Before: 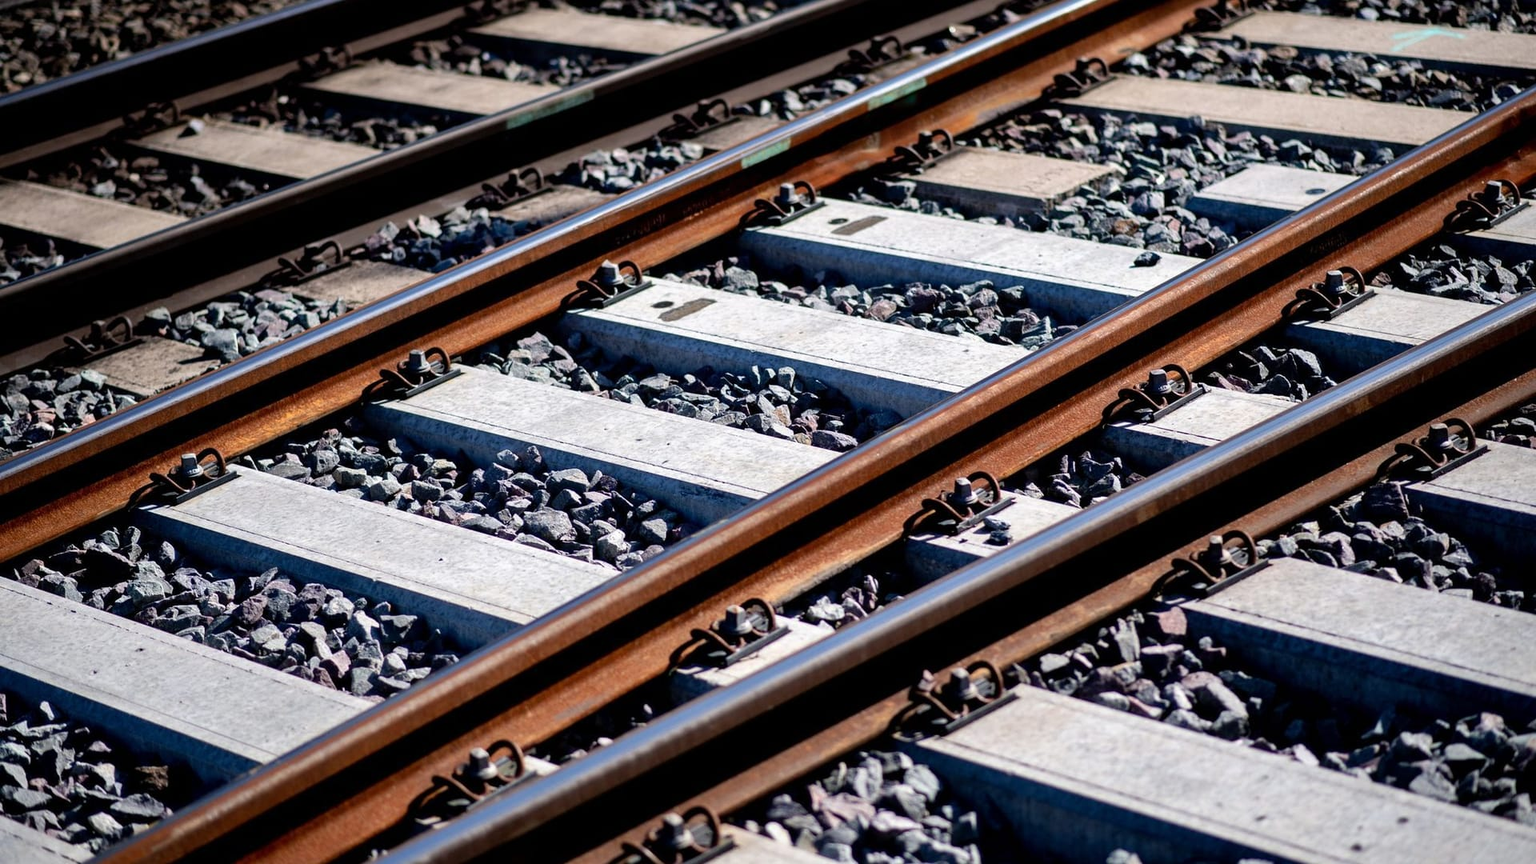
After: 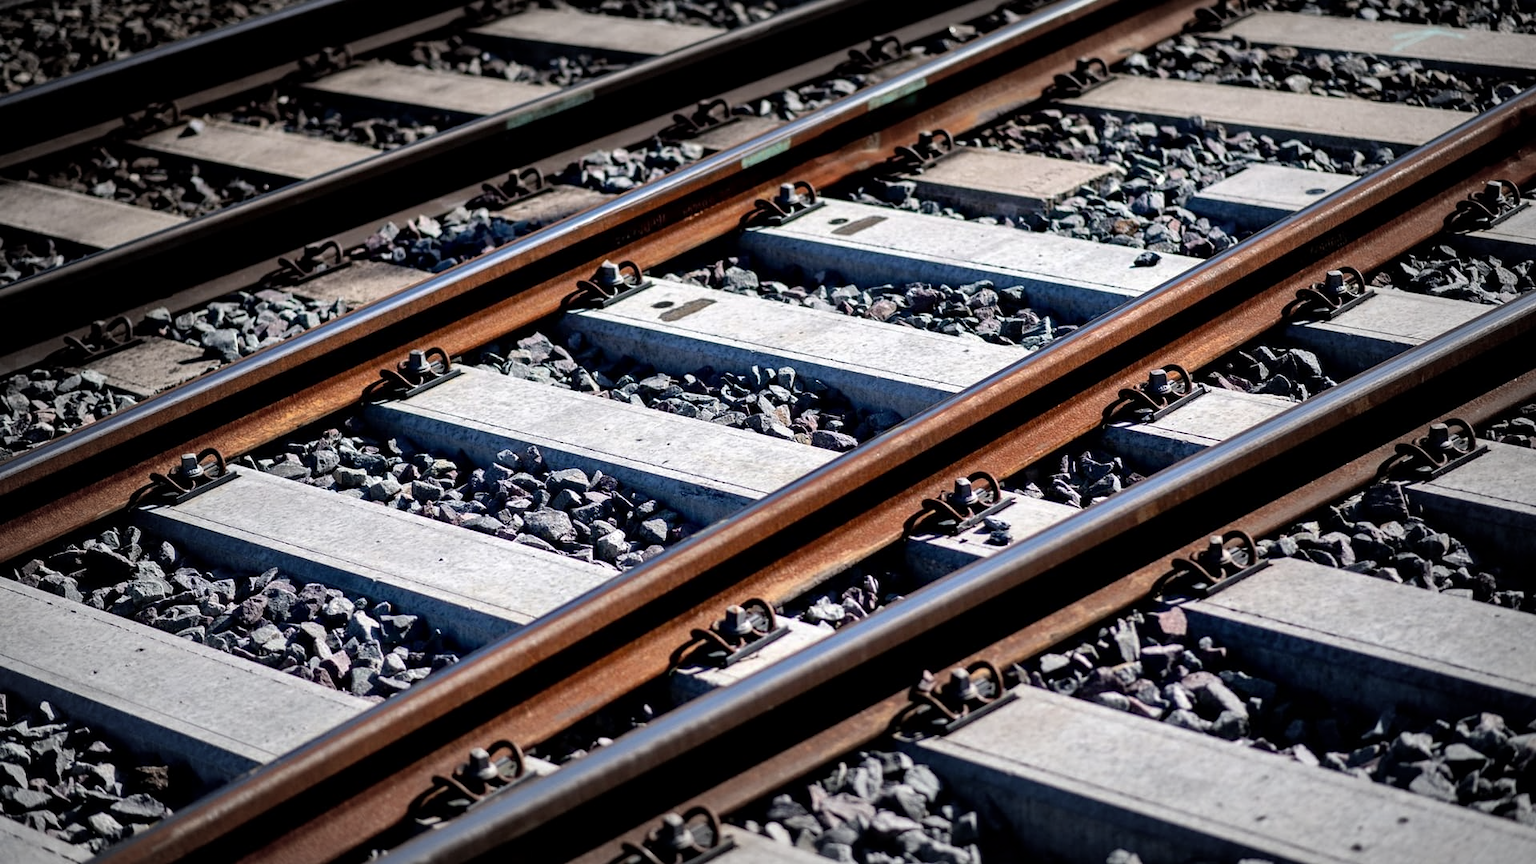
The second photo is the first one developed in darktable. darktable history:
vignetting: fall-off start 52.43%, brightness -0.285, automatic ratio true, width/height ratio 1.317, shape 0.208, unbound false
contrast brightness saturation: saturation -0.063
contrast equalizer: octaves 7, y [[0.502, 0.505, 0.512, 0.529, 0.564, 0.588], [0.5 ×6], [0.502, 0.505, 0.512, 0.529, 0.564, 0.588], [0, 0.001, 0.001, 0.004, 0.008, 0.011], [0, 0.001, 0.001, 0.004, 0.008, 0.011]], mix 0.519
